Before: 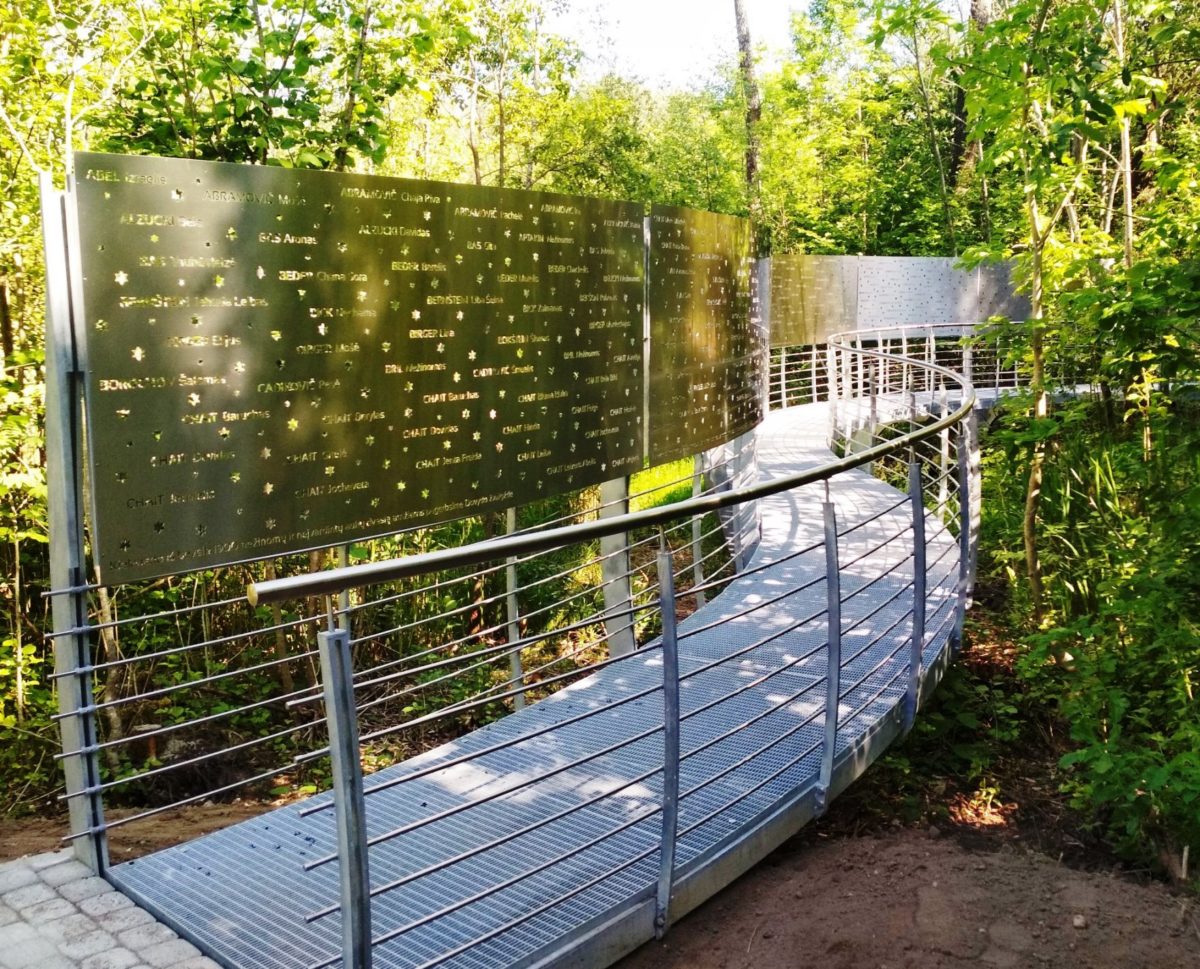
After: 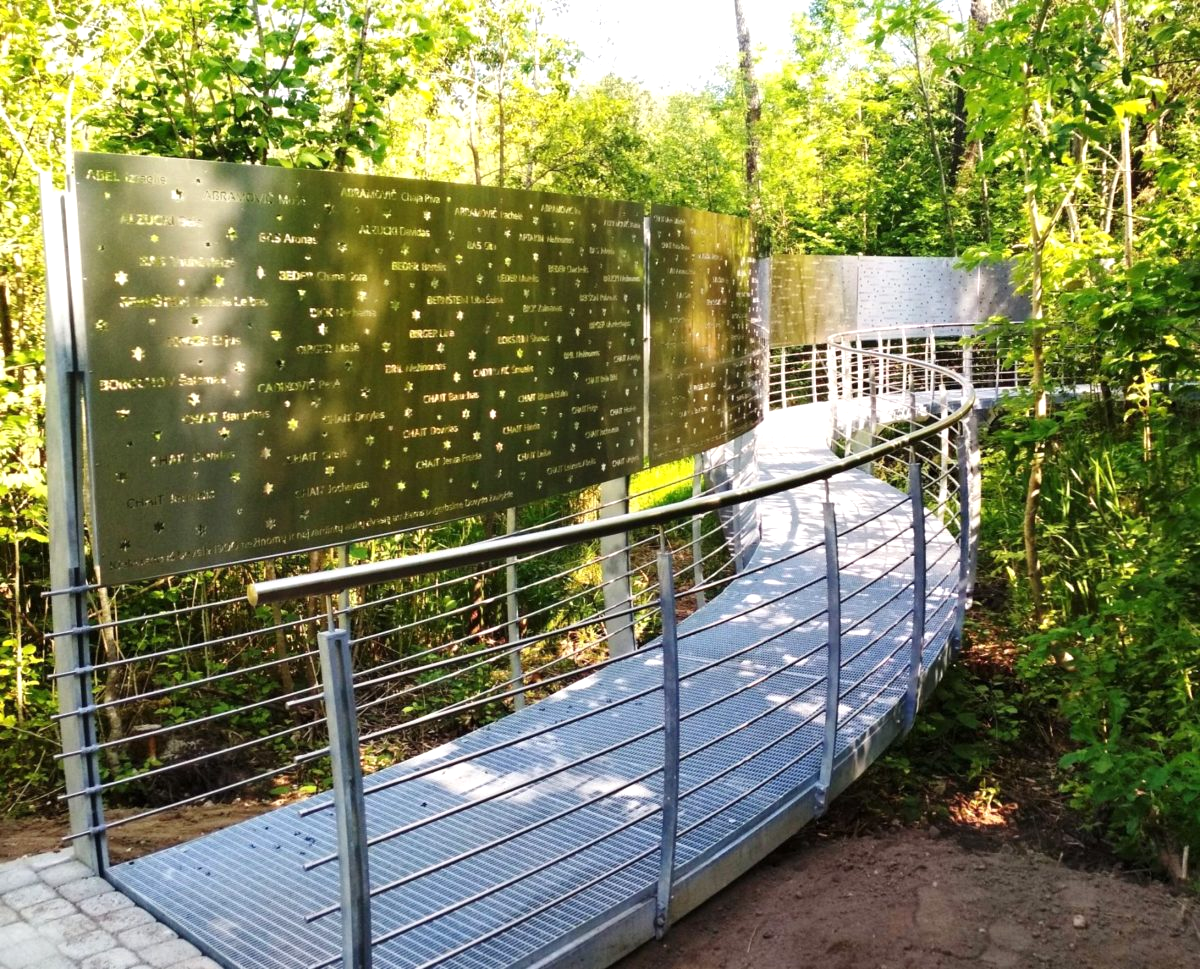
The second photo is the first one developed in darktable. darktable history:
exposure: exposure 0.3 EV, compensate highlight preservation false
